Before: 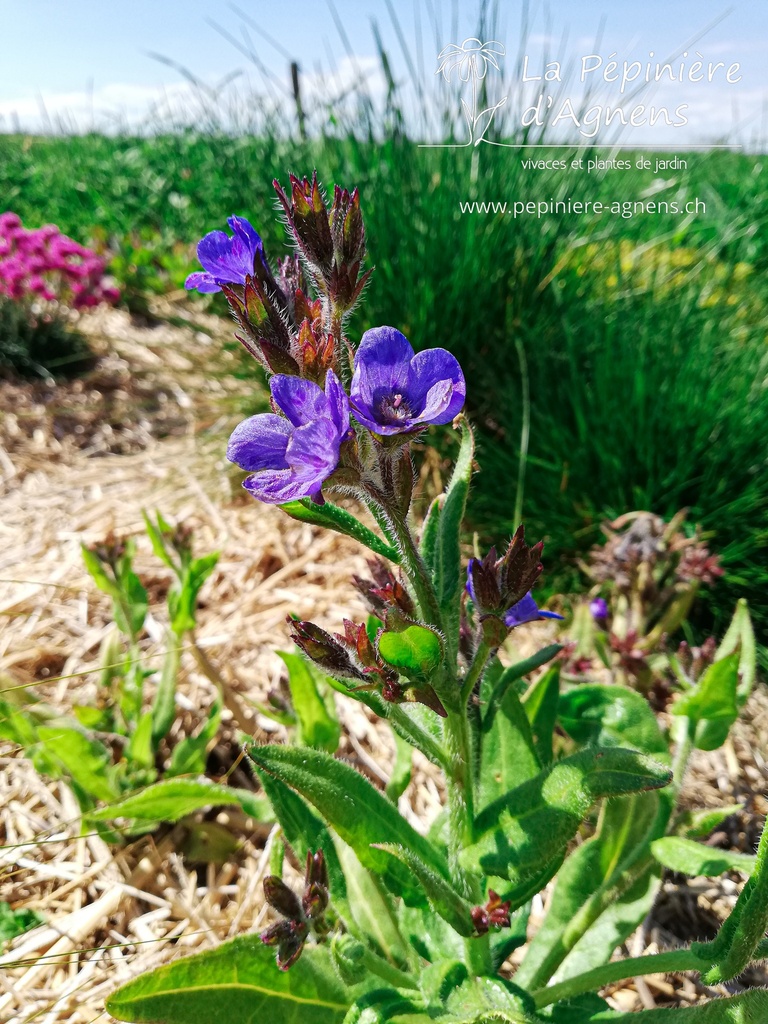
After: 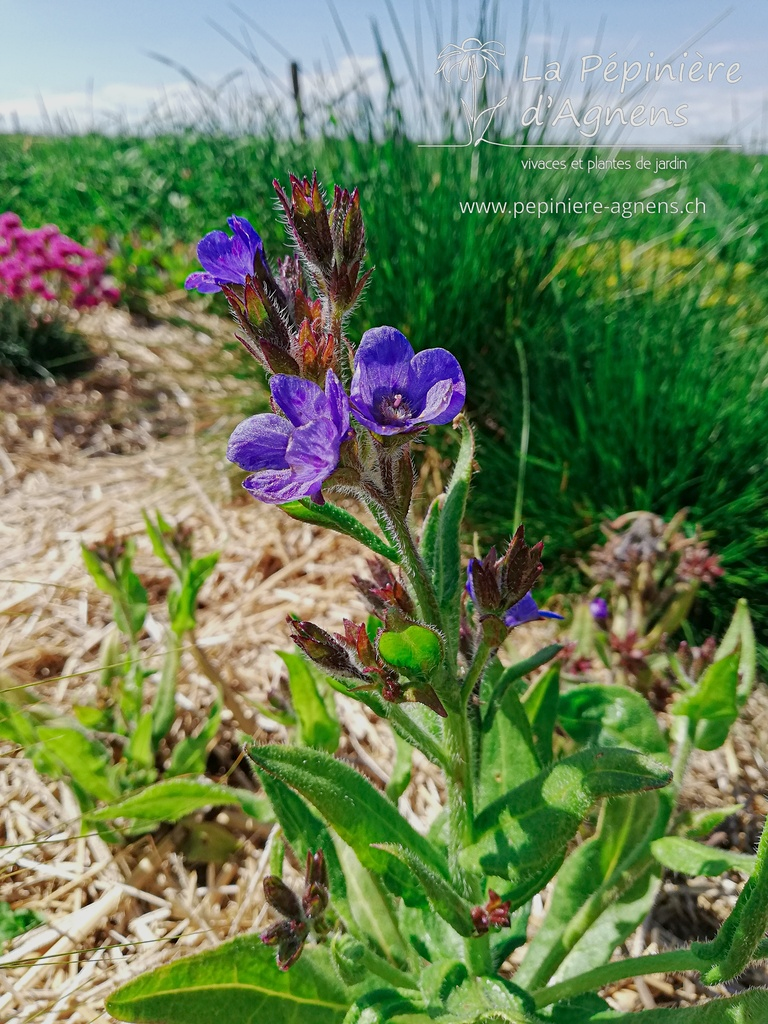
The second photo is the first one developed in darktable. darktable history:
sharpen: amount 0.2
tone equalizer: -8 EV 0.25 EV, -7 EV 0.417 EV, -6 EV 0.417 EV, -5 EV 0.25 EV, -3 EV -0.25 EV, -2 EV -0.417 EV, -1 EV -0.417 EV, +0 EV -0.25 EV, edges refinement/feathering 500, mask exposure compensation -1.57 EV, preserve details guided filter
